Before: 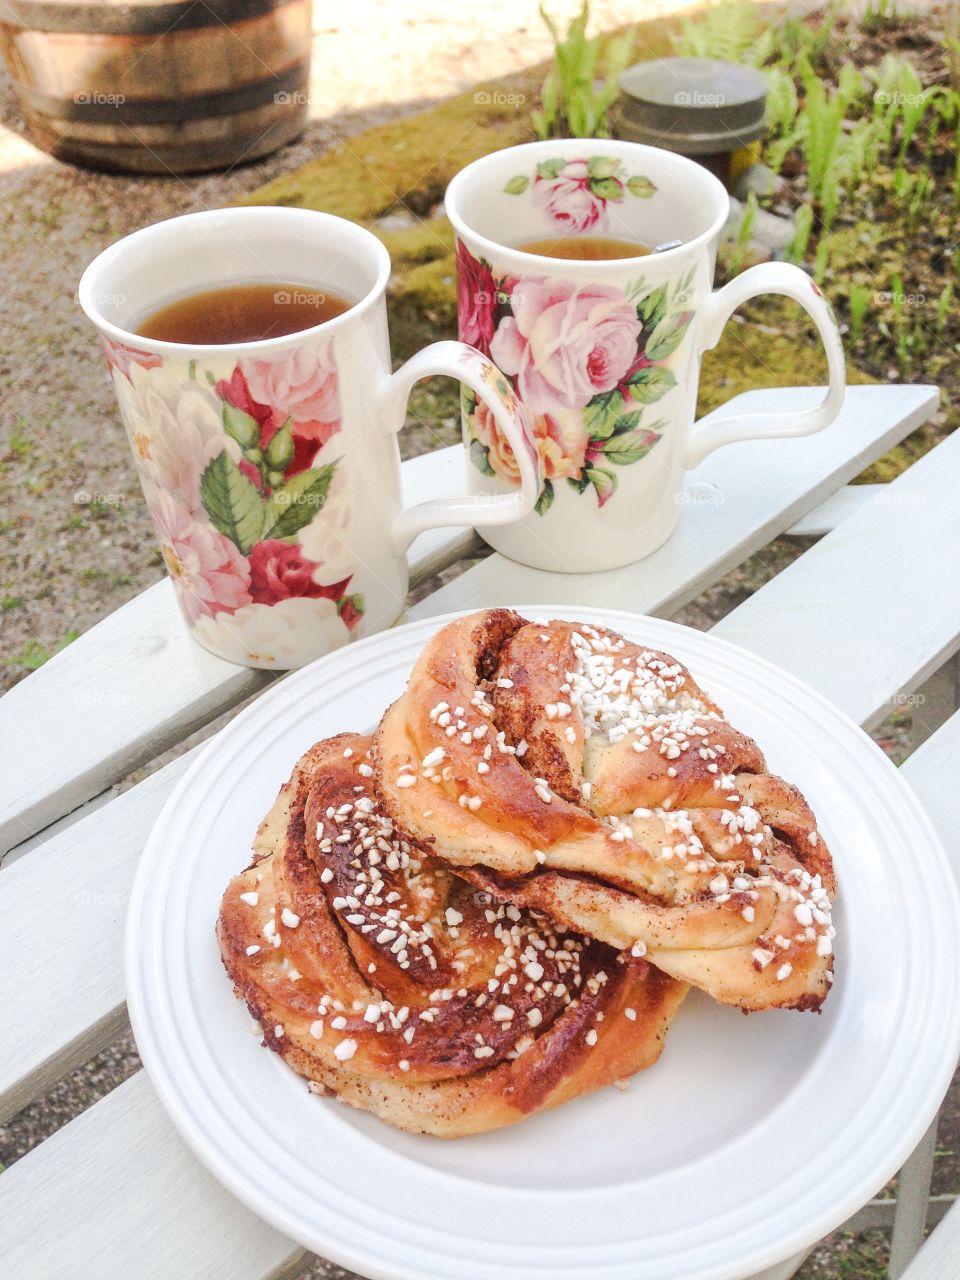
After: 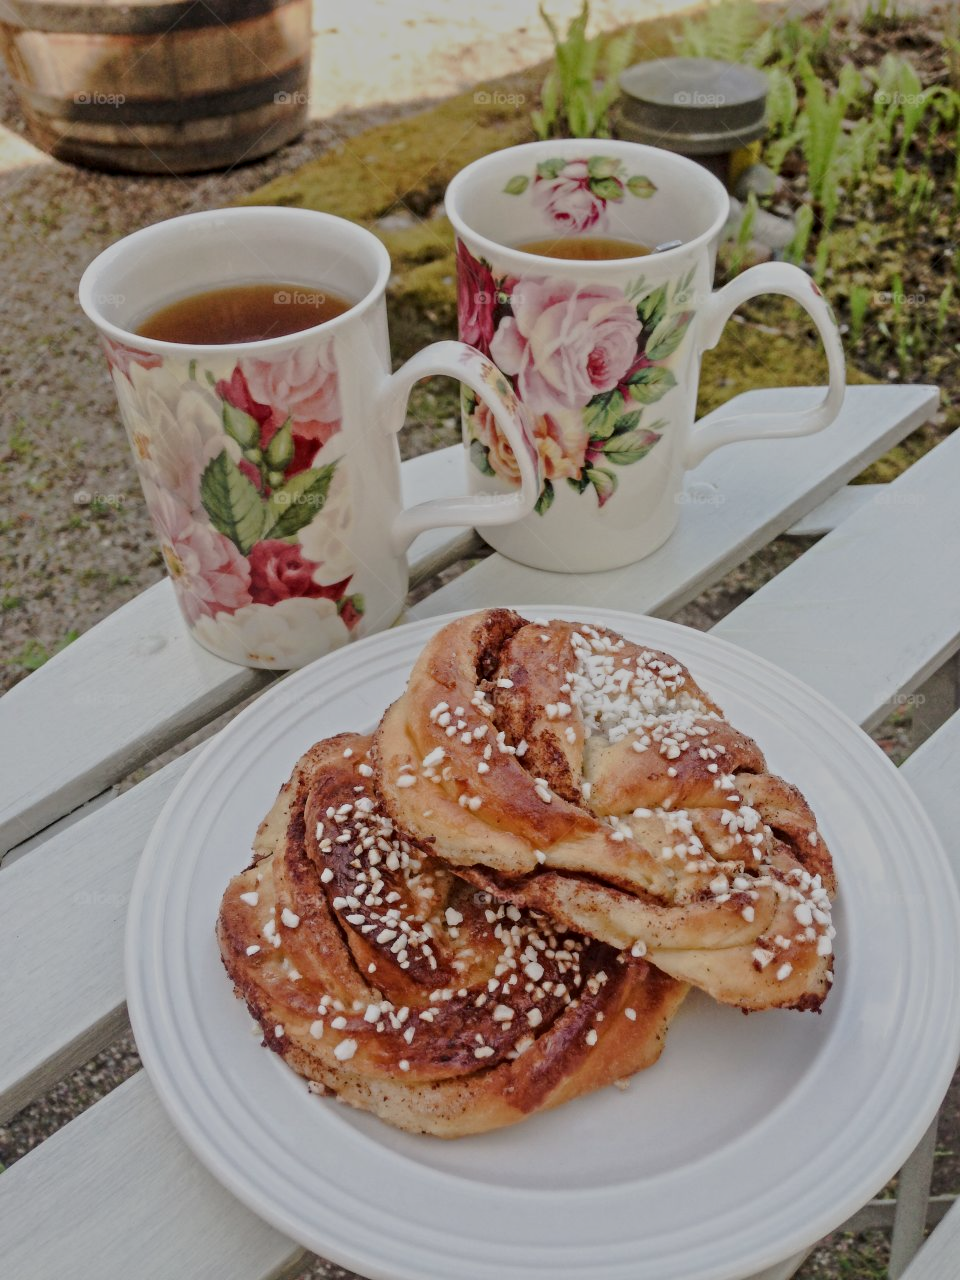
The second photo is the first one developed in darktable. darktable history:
contrast equalizer: y [[0.5, 0.5, 0.501, 0.63, 0.504, 0.5], [0.5 ×6], [0.5 ×6], [0 ×6], [0 ×6]]
color zones: curves: ch0 [(0, 0.5) (0.143, 0.5) (0.286, 0.5) (0.429, 0.5) (0.571, 0.5) (0.714, 0.476) (0.857, 0.5) (1, 0.5)]; ch2 [(0, 0.5) (0.143, 0.5) (0.286, 0.5) (0.429, 0.5) (0.571, 0.5) (0.714, 0.487) (0.857, 0.5) (1, 0.5)]
exposure: exposure -1.003 EV, compensate highlight preservation false
